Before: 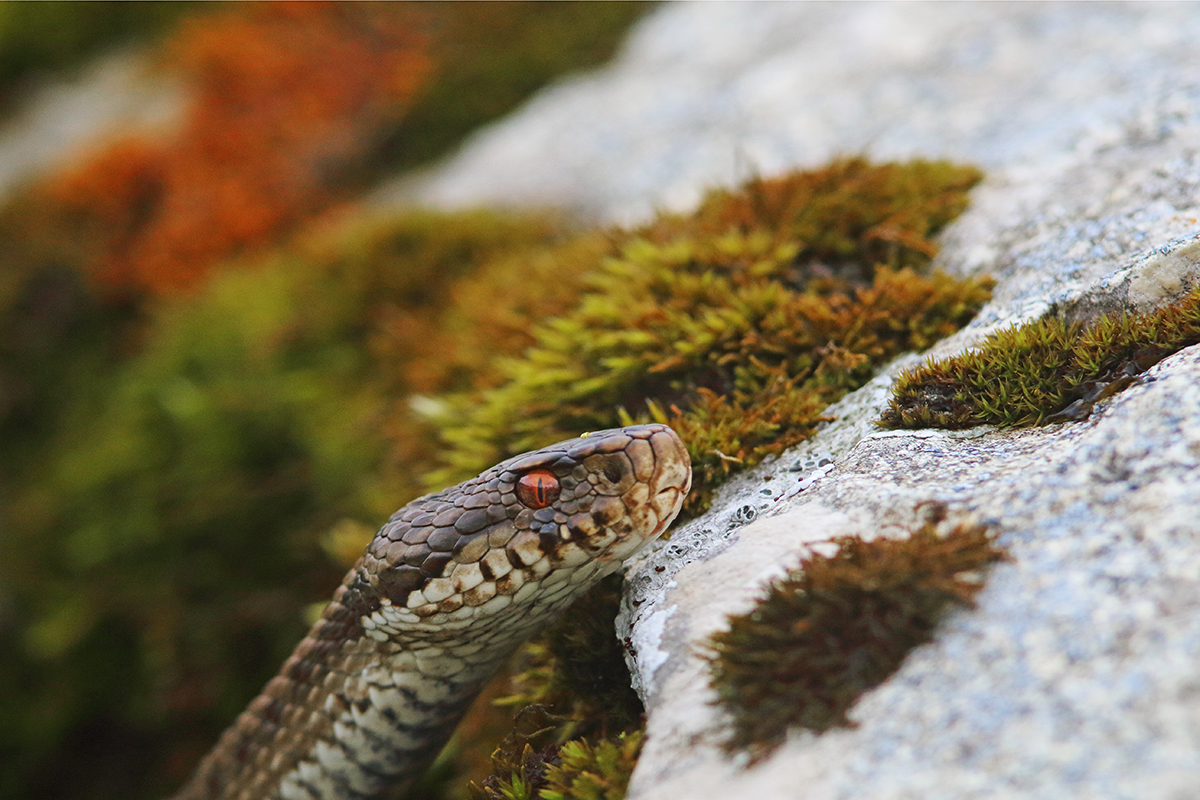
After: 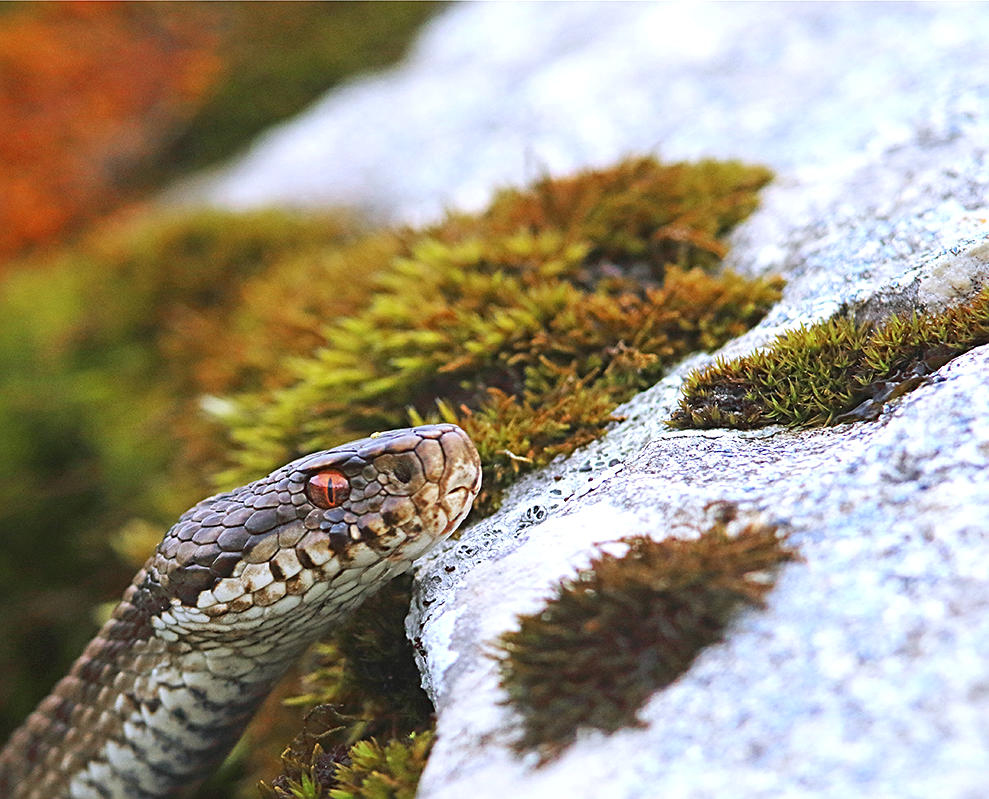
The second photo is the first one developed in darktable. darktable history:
white balance: red 0.967, blue 1.119, emerald 0.756
sharpen: on, module defaults
crop: left 17.582%, bottom 0.031%
exposure: black level correction 0, exposure 0.5 EV, compensate highlight preservation false
